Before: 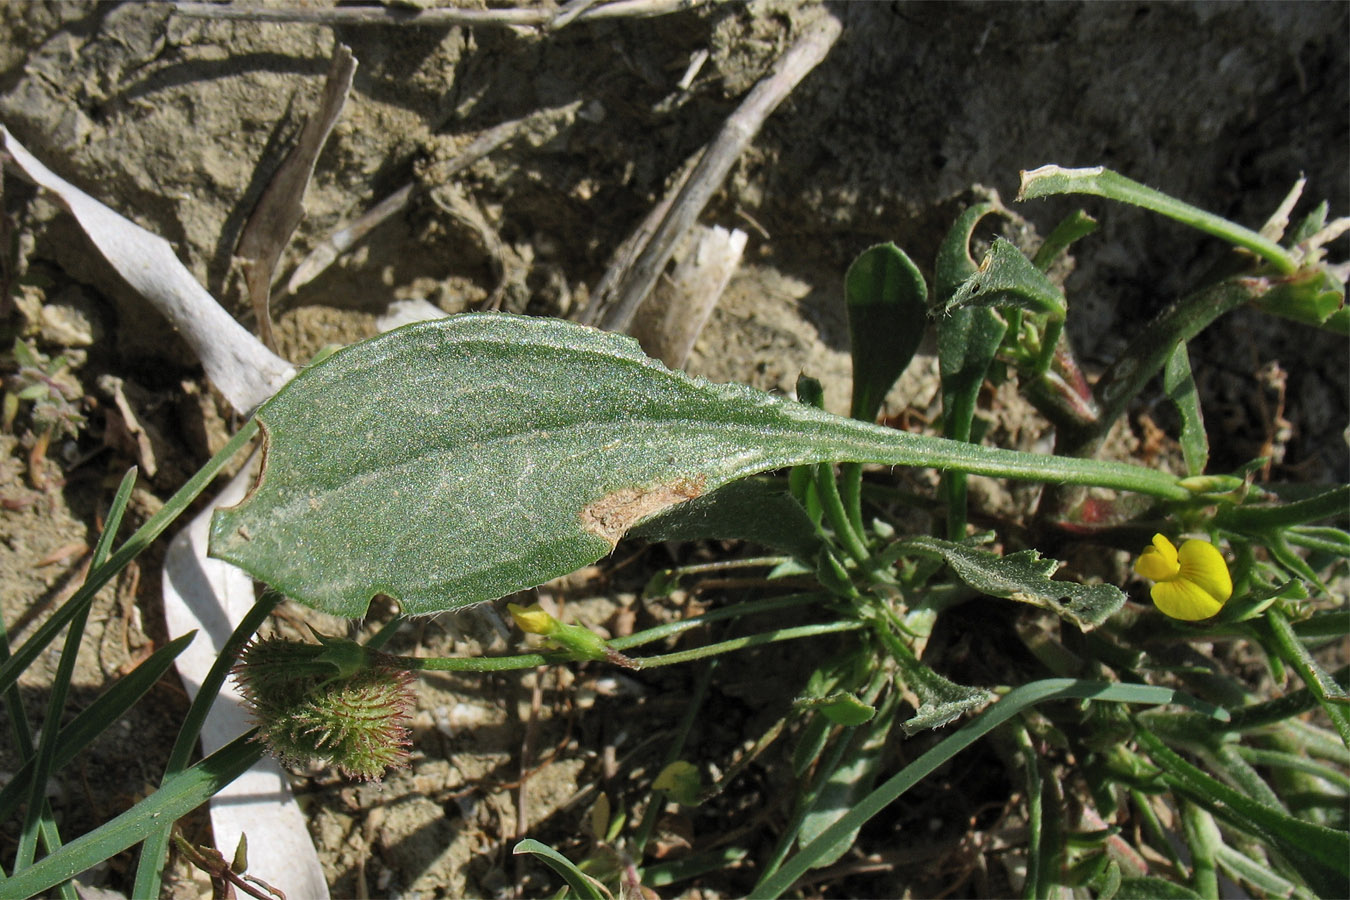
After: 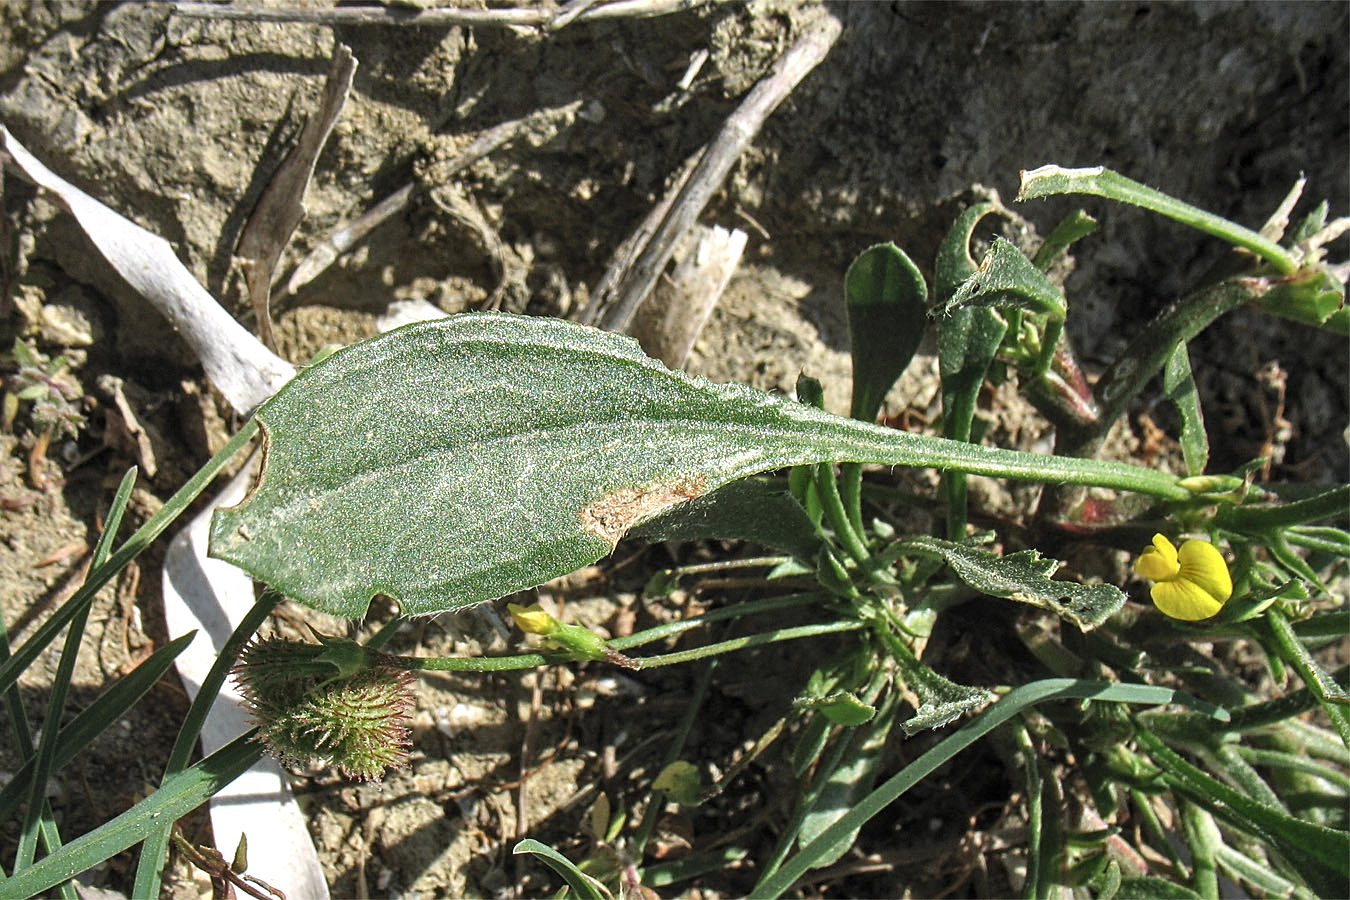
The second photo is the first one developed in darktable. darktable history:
exposure: black level correction 0, exposure 0.697 EV, compensate exposure bias true, compensate highlight preservation false
contrast brightness saturation: contrast -0.067, brightness -0.045, saturation -0.114
local contrast: on, module defaults
sharpen: on, module defaults
